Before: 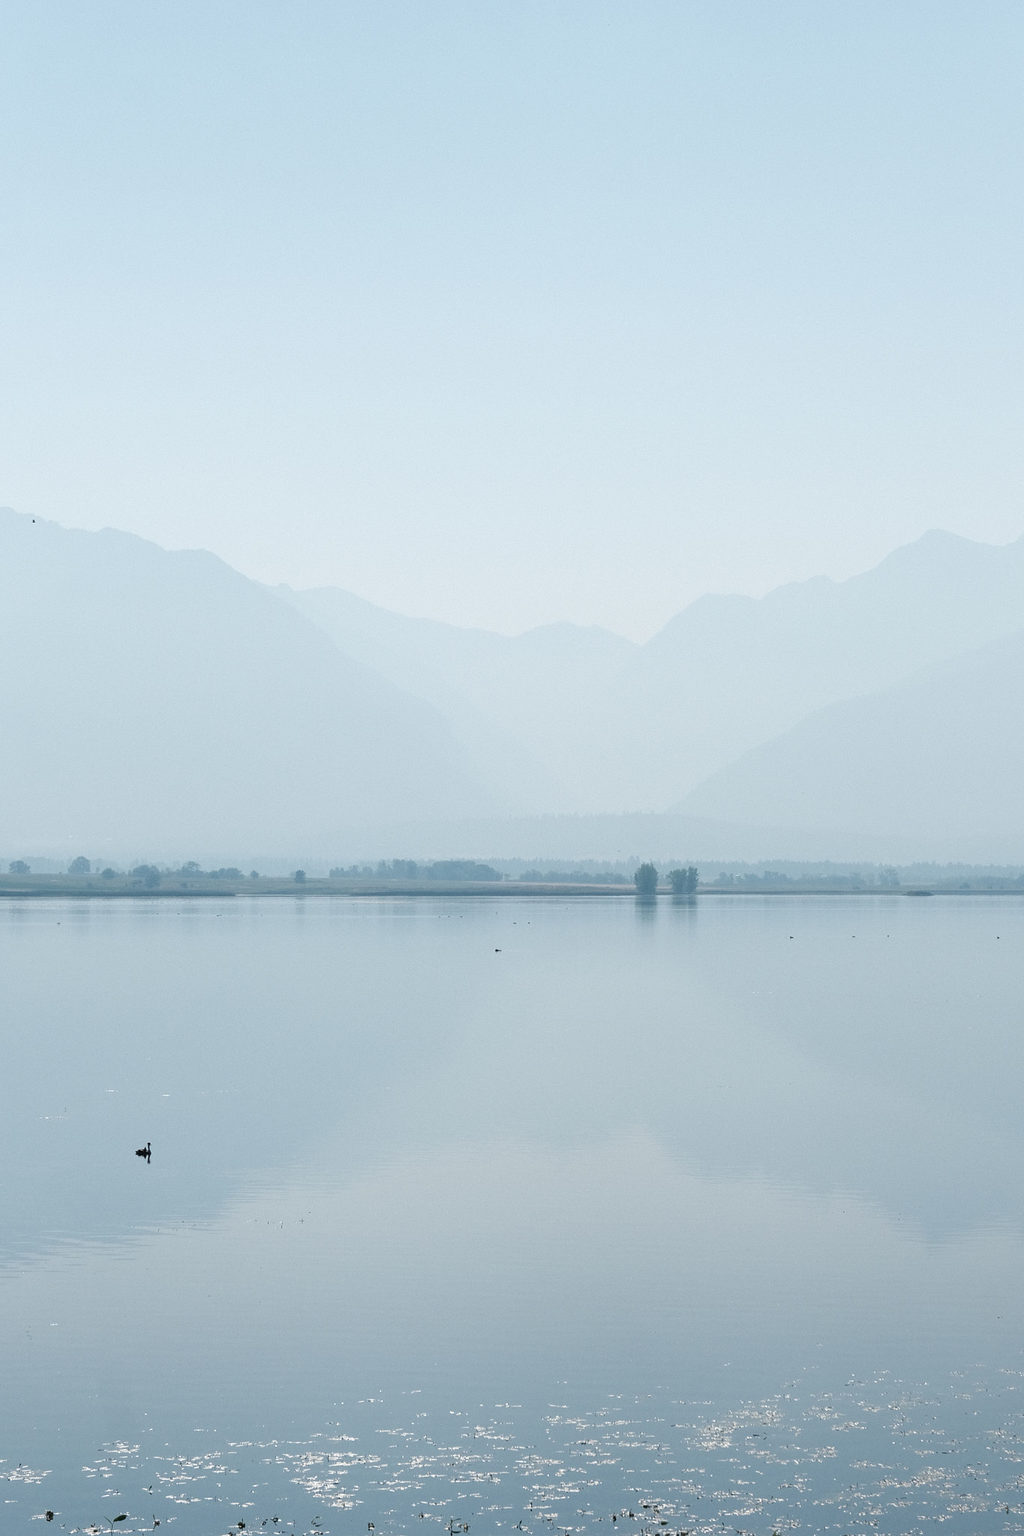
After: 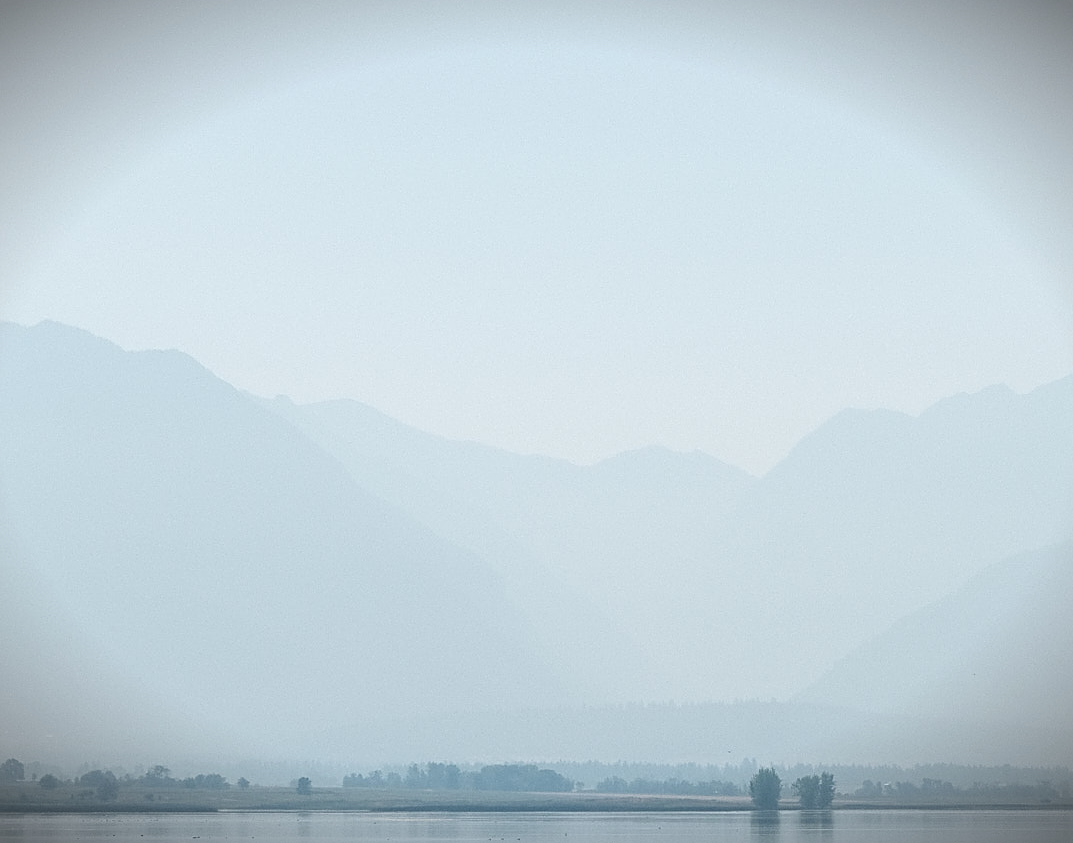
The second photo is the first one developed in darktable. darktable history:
vignetting: fall-off start 99.93%, brightness -0.71, saturation -0.481, width/height ratio 1.31
sharpen: on, module defaults
crop: left 7.07%, top 18.73%, right 14.288%, bottom 40.087%
